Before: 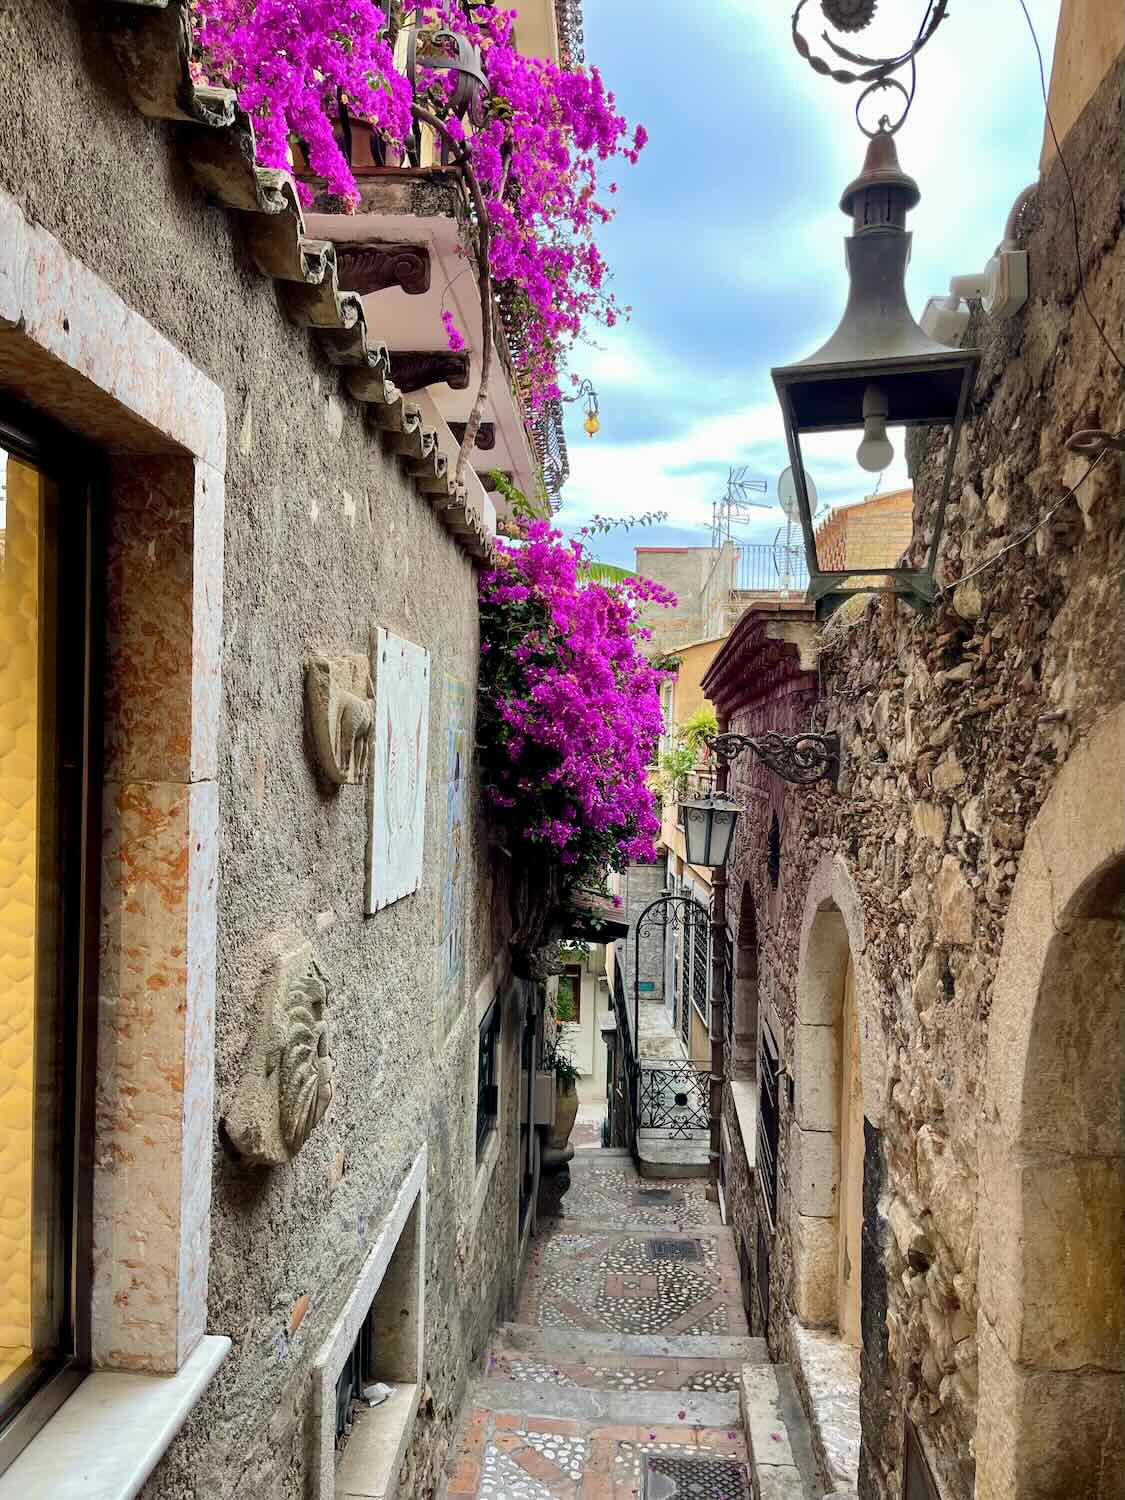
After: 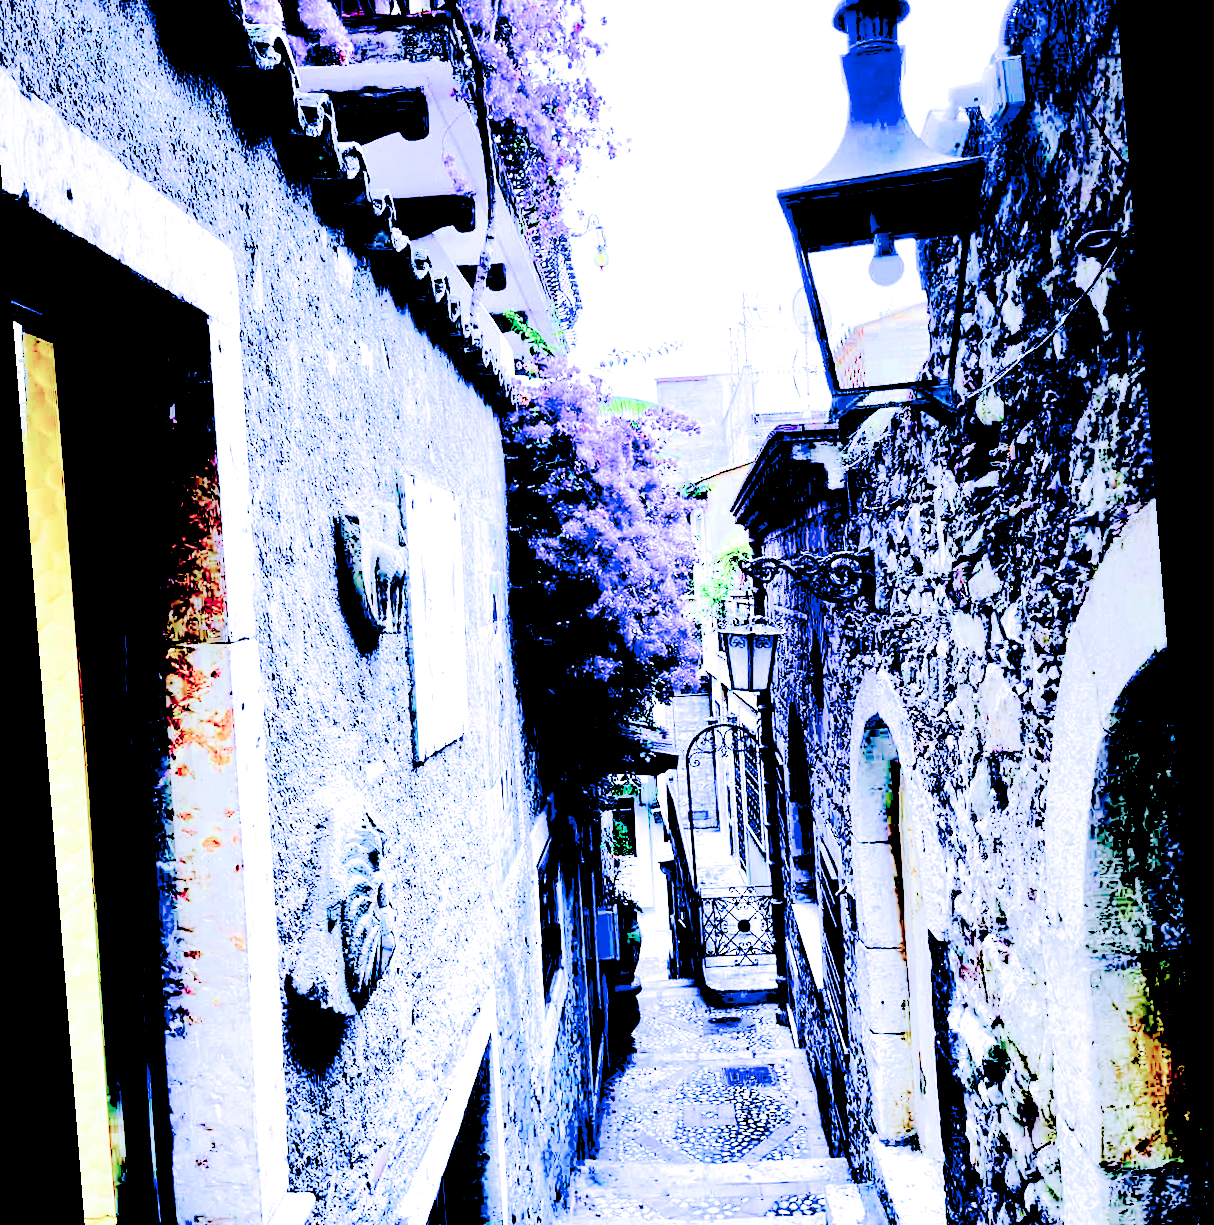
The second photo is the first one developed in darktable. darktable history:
white balance: red 0.766, blue 1.537
graduated density: on, module defaults
filmic rgb: black relative exposure -7.65 EV, white relative exposure 4.56 EV, hardness 3.61, contrast 1.05
crop and rotate: left 1.814%, top 12.818%, right 0.25%, bottom 9.225%
color balance rgb: shadows lift › chroma 1%, shadows lift › hue 113°, highlights gain › chroma 0.2%, highlights gain › hue 333°, perceptual saturation grading › global saturation 20%, perceptual saturation grading › highlights -50%, perceptual saturation grading › shadows 25%, contrast -30%
exposure: black level correction 0.1, exposure 3 EV, compensate highlight preservation false
rotate and perspective: rotation -4.2°, shear 0.006, automatic cropping off
